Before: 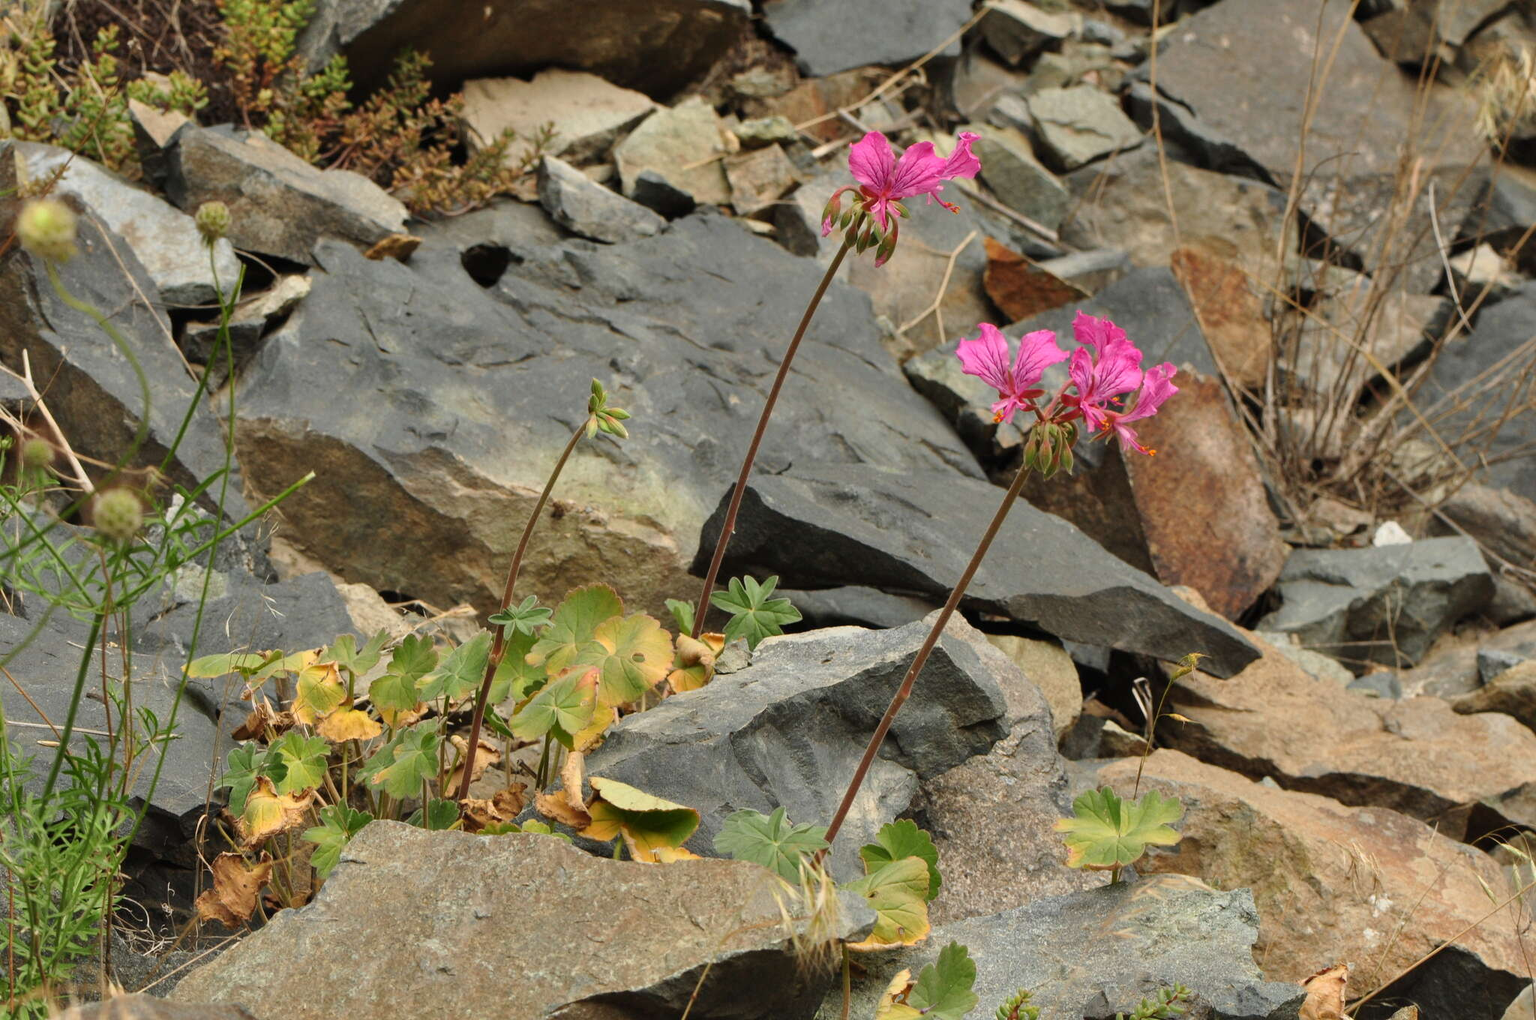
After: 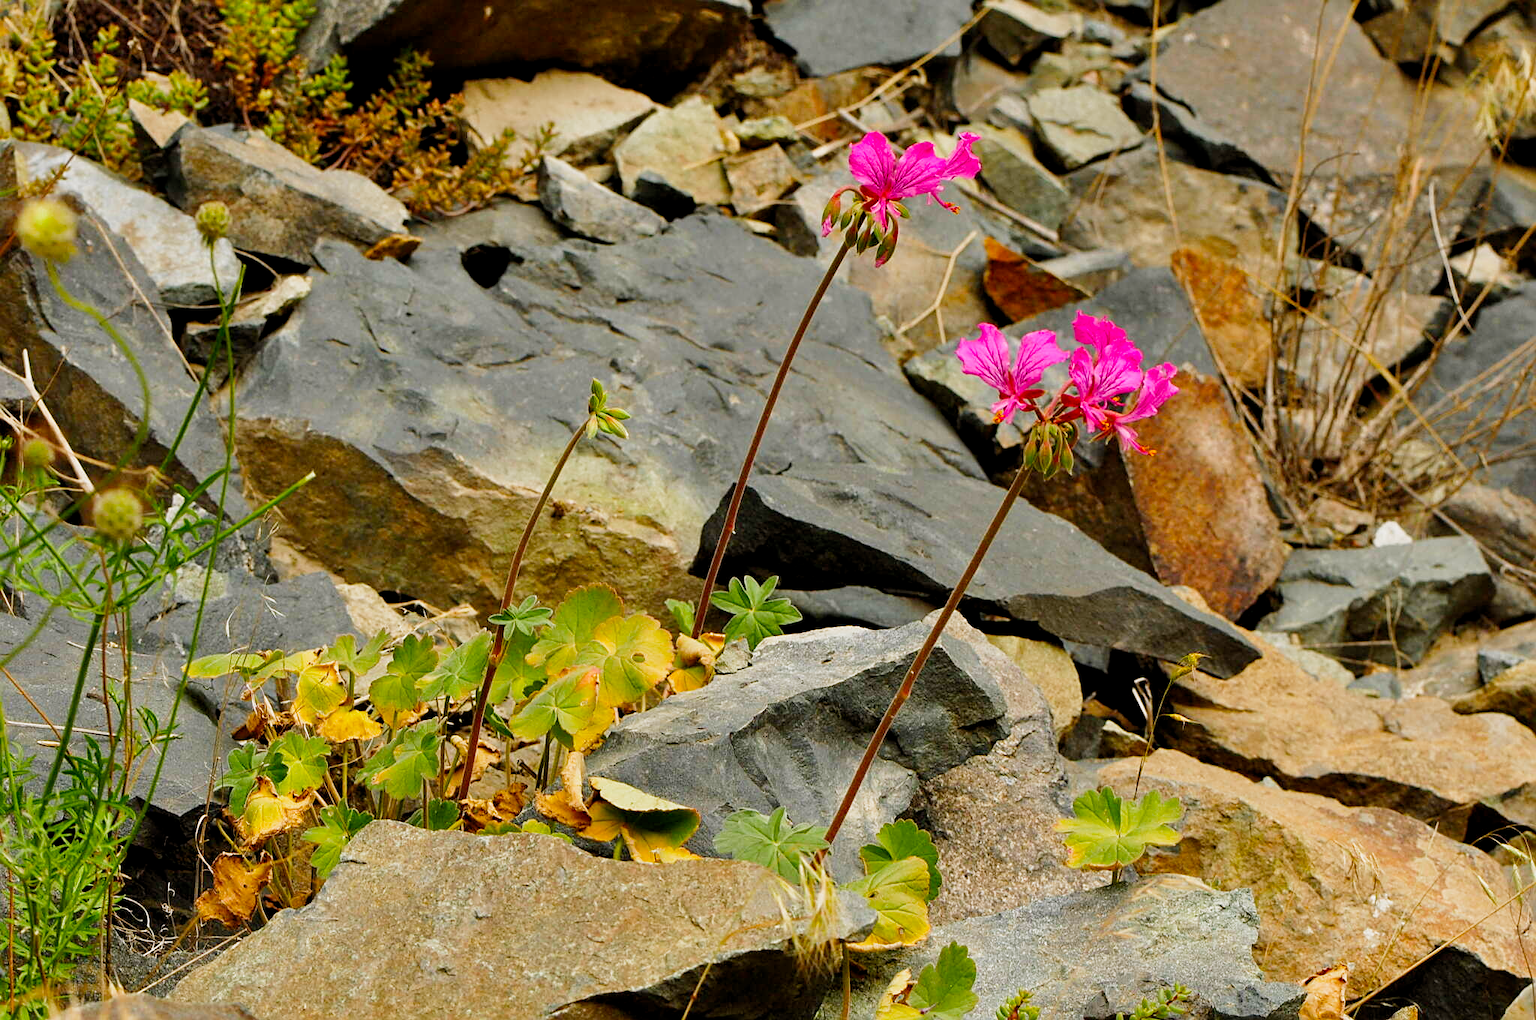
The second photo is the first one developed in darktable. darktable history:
color balance rgb: highlights gain › chroma 0.293%, highlights gain › hue 330.55°, perceptual saturation grading › global saturation 29.921%, perceptual brilliance grading › highlights 7.68%, perceptual brilliance grading › mid-tones 3.959%, perceptual brilliance grading › shadows 2.231%, global vibrance 20%
levels: levels [0.016, 0.5, 0.996]
filmic rgb: middle gray luminance 9.28%, black relative exposure -10.67 EV, white relative exposure 3.43 EV, target black luminance 0%, hardness 5.94, latitude 59.56%, contrast 1.086, highlights saturation mix 4.68%, shadows ↔ highlights balance 29.05%, preserve chrominance no, color science v4 (2020), iterations of high-quality reconstruction 0, type of noise poissonian
sharpen: on, module defaults
